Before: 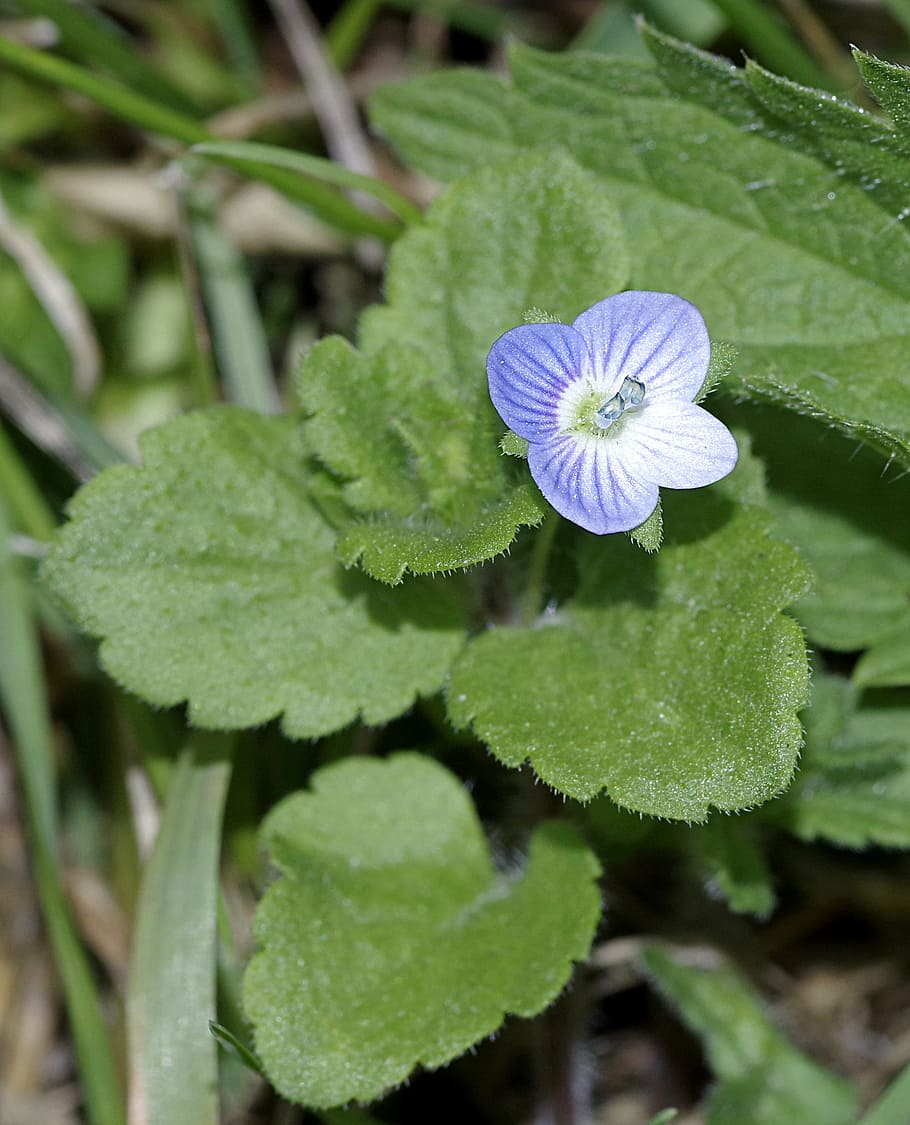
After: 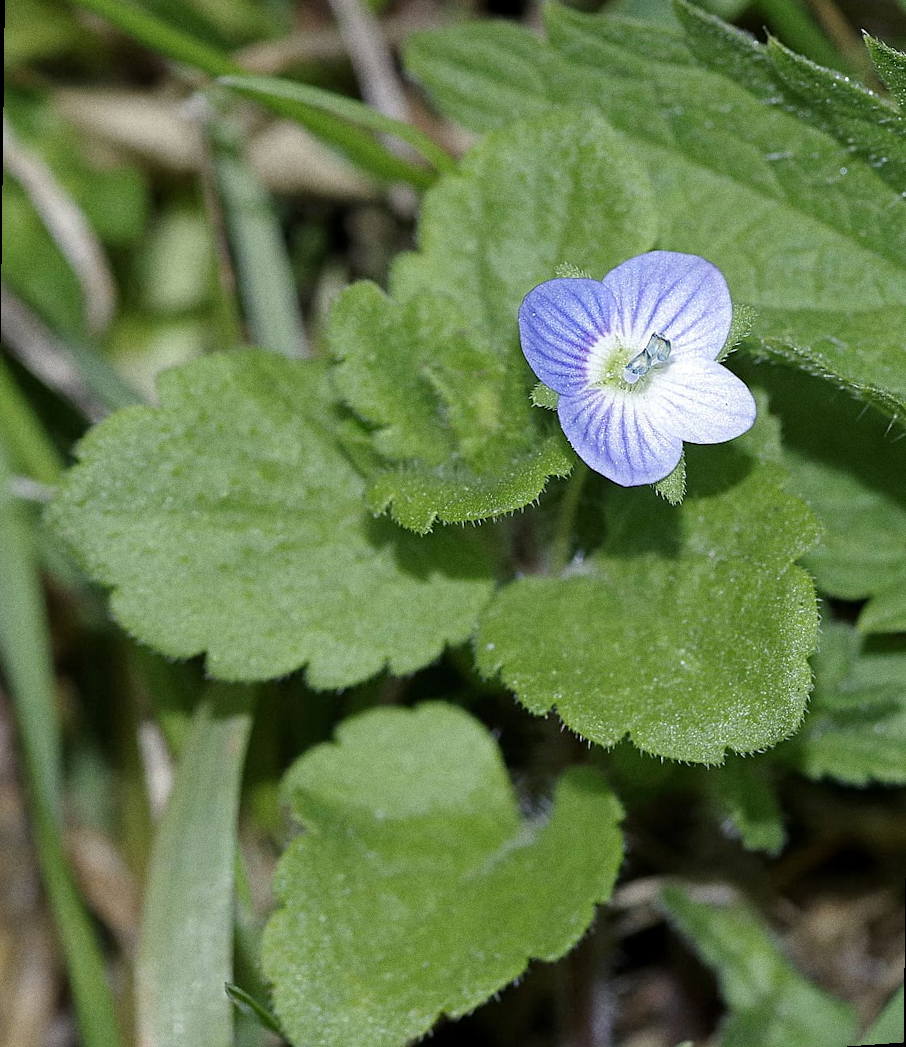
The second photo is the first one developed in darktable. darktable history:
grain: coarseness 0.47 ISO
rotate and perspective: rotation 0.679°, lens shift (horizontal) 0.136, crop left 0.009, crop right 0.991, crop top 0.078, crop bottom 0.95
